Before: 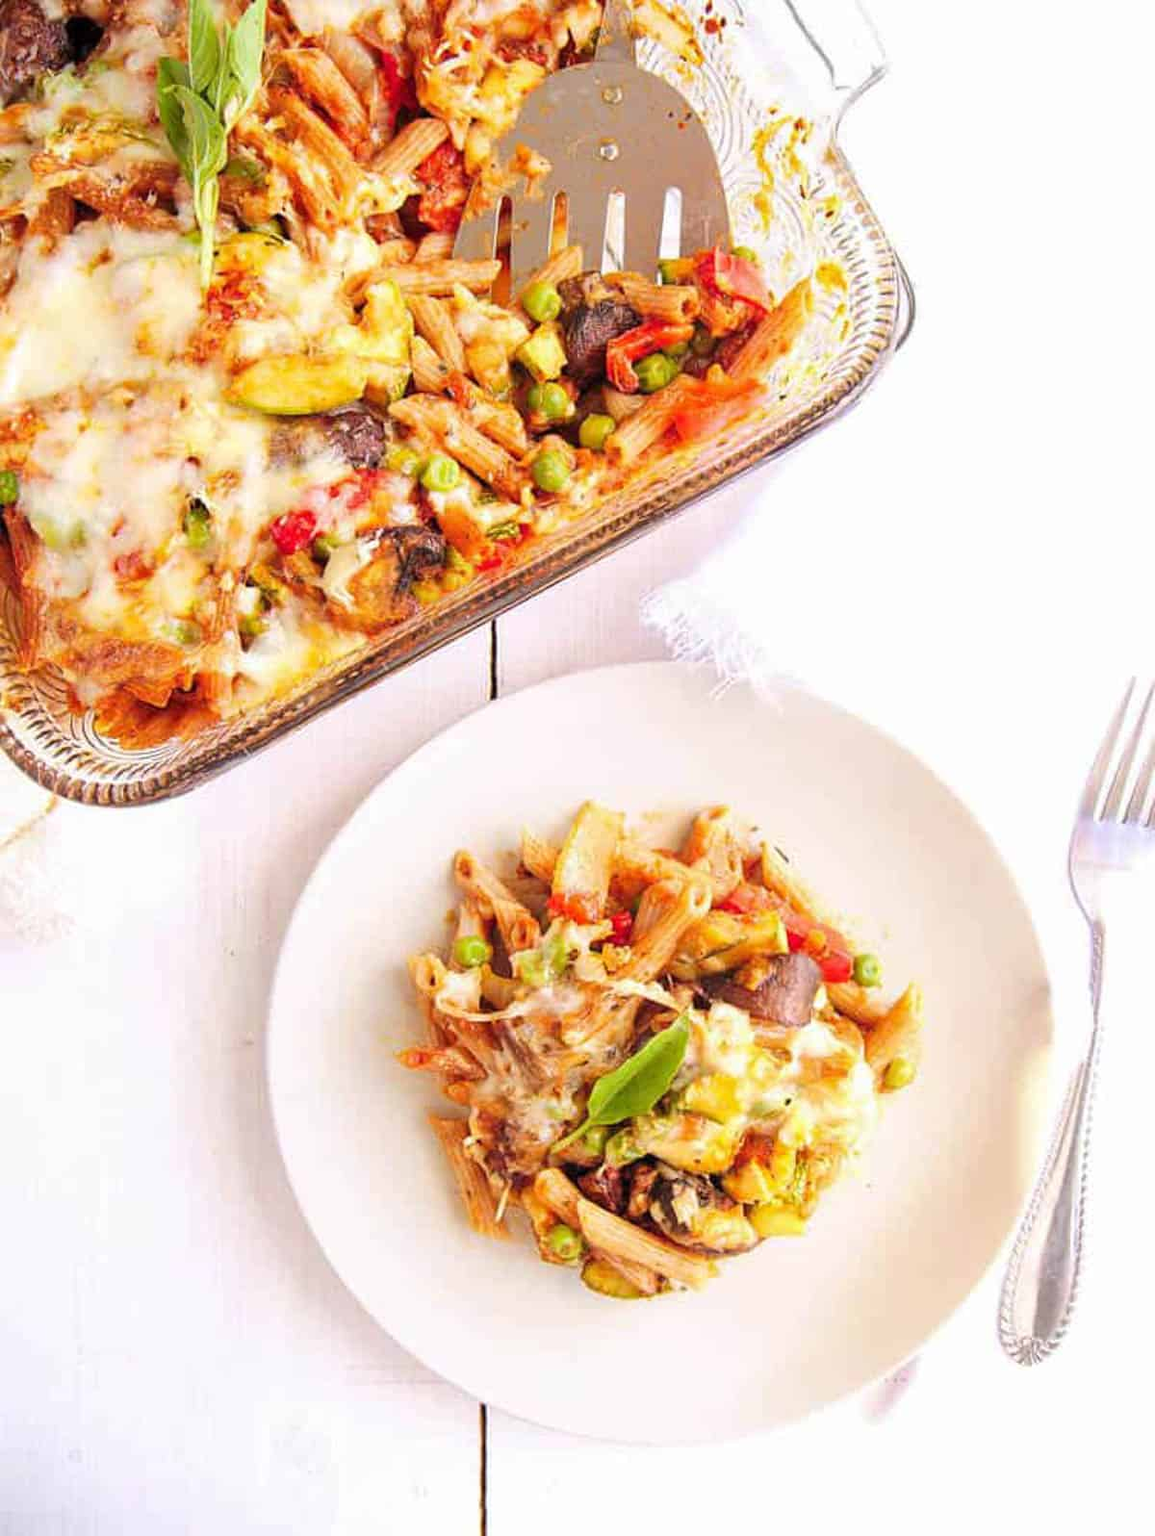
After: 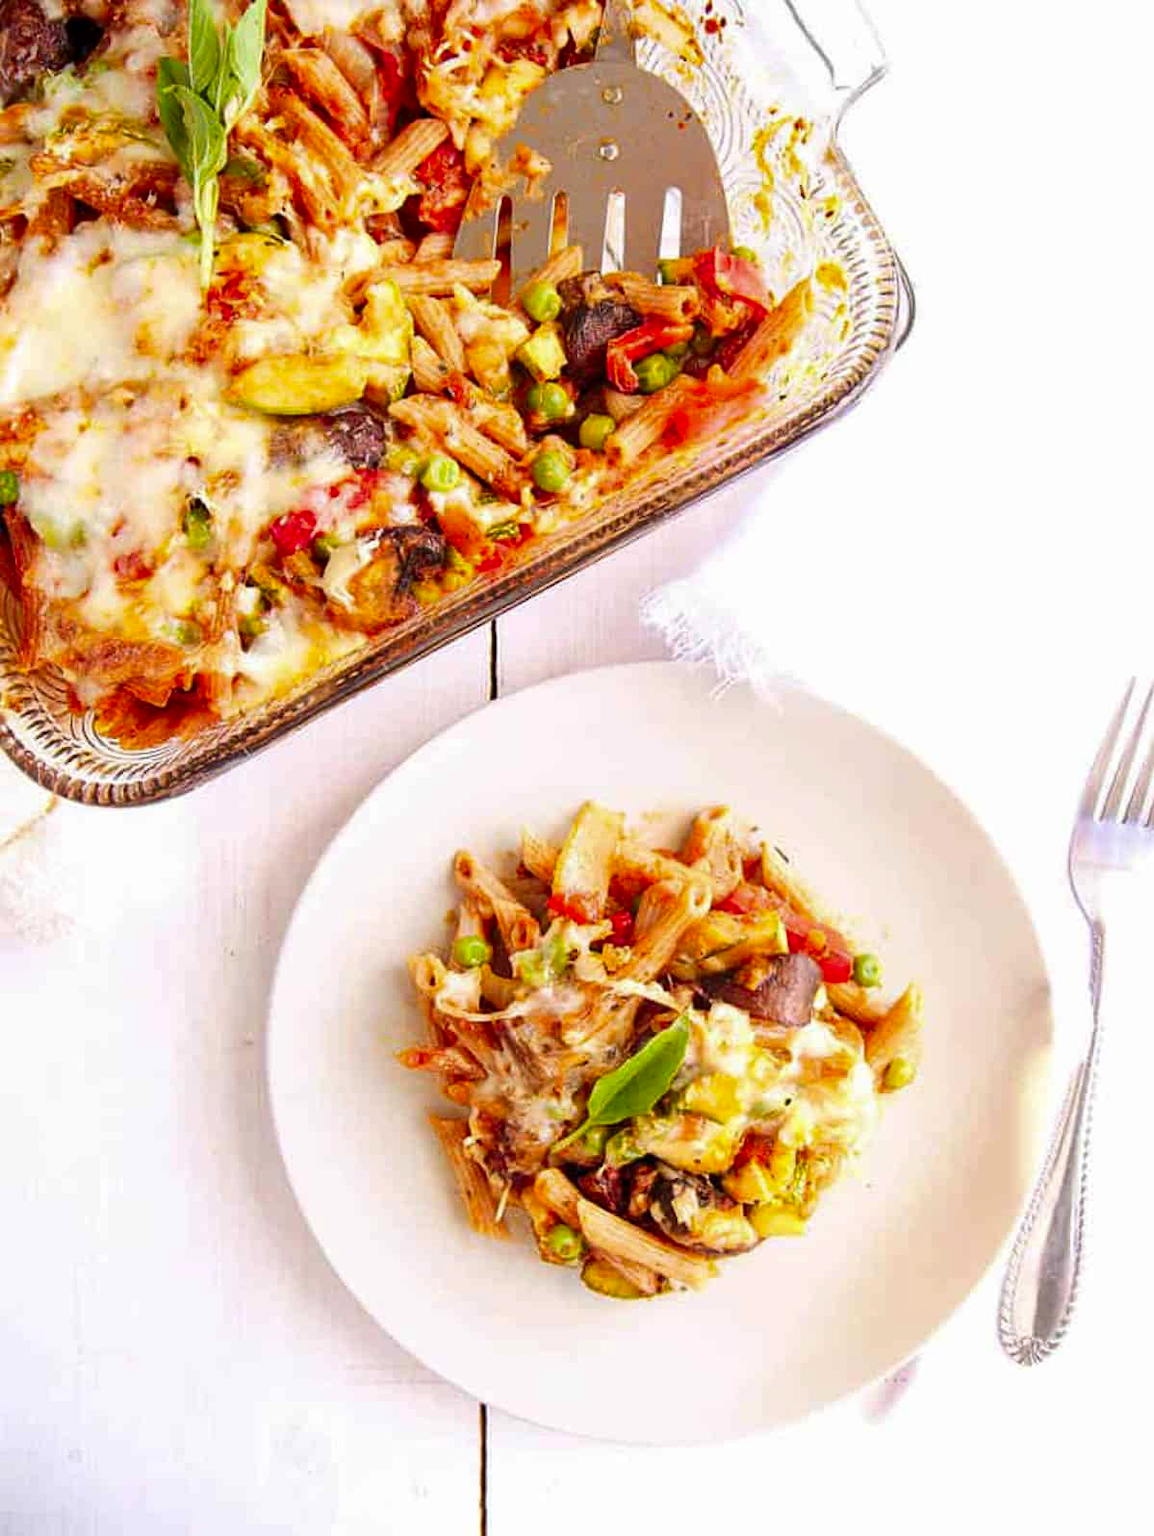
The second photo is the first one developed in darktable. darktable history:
contrast brightness saturation: contrast 0.066, brightness -0.141, saturation 0.111
